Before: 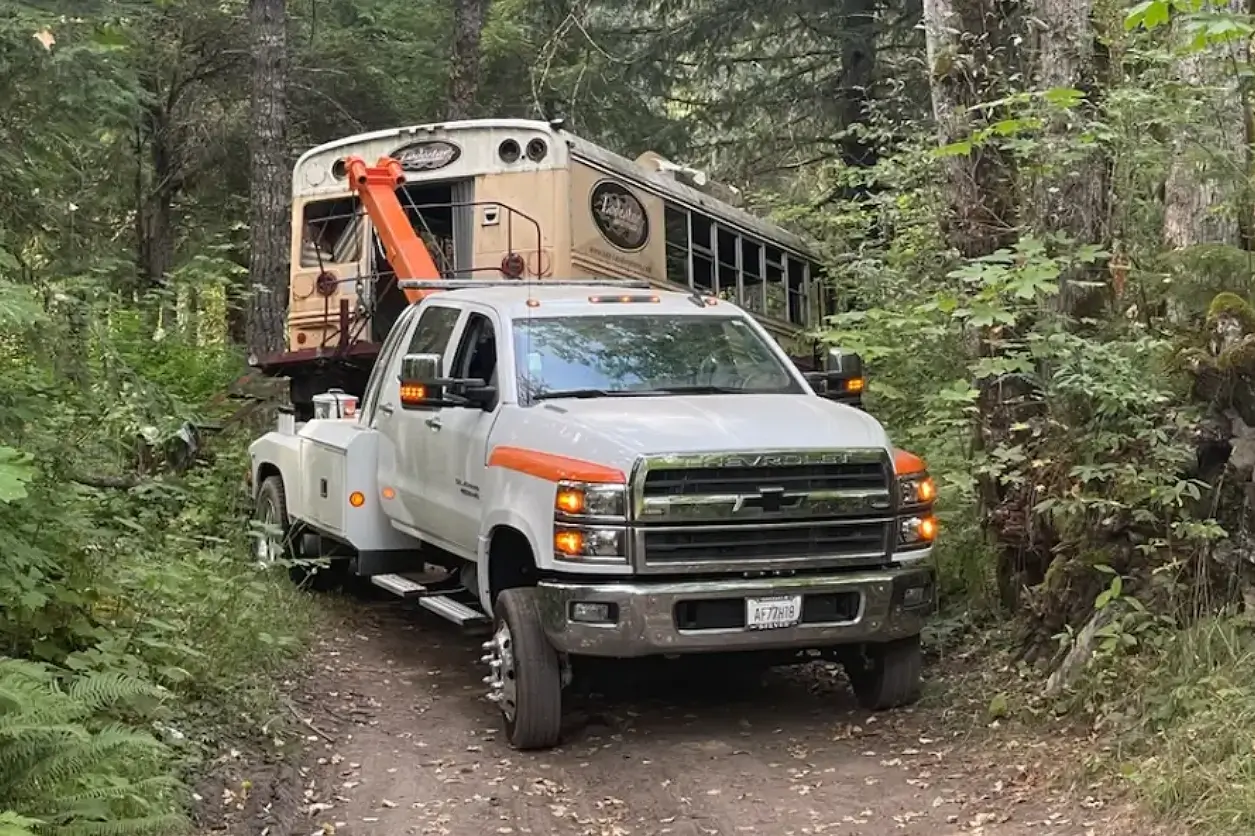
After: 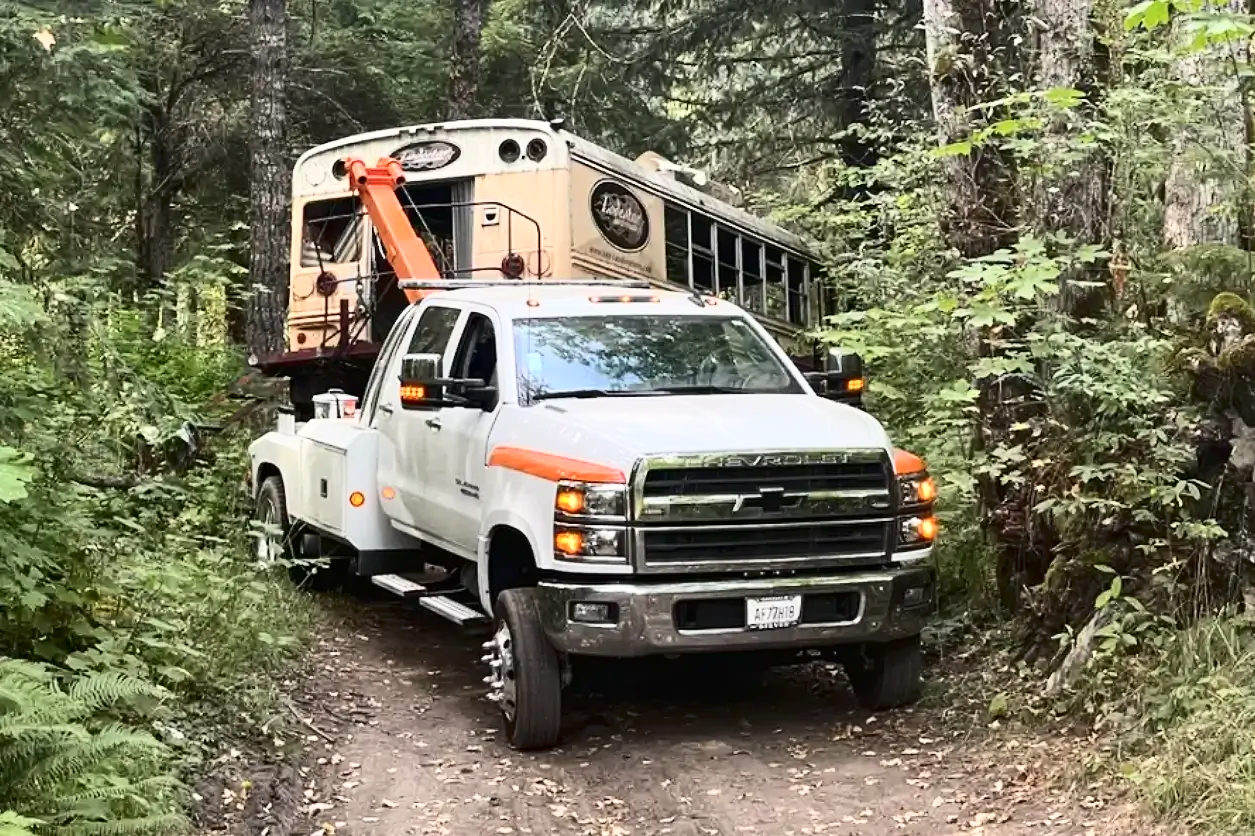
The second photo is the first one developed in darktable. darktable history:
base curve: curves: ch0 [(0, 0) (0.666, 0.806) (1, 1)]
contrast brightness saturation: contrast 0.28
shadows and highlights: shadows 22.7, highlights -48.71, soften with gaussian
